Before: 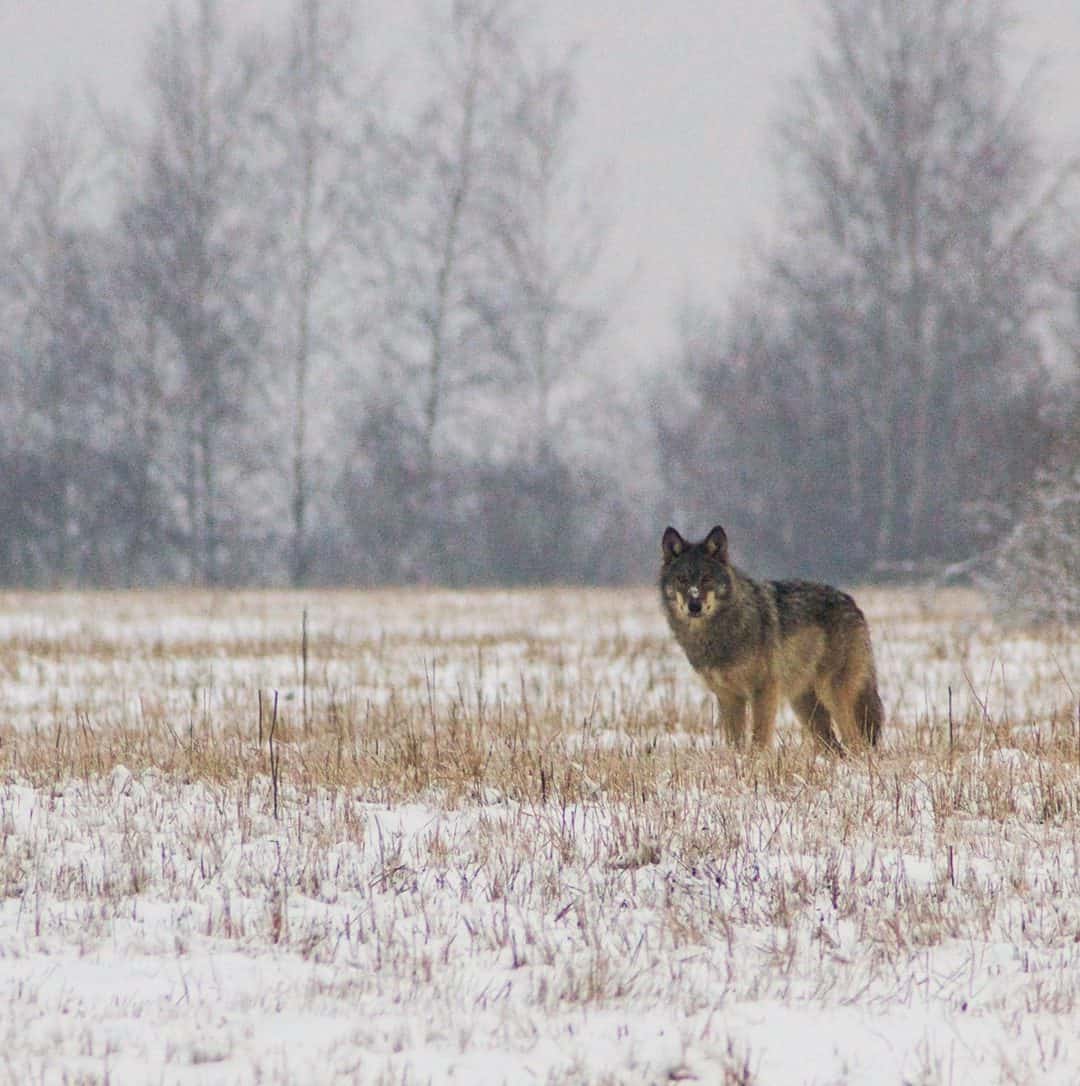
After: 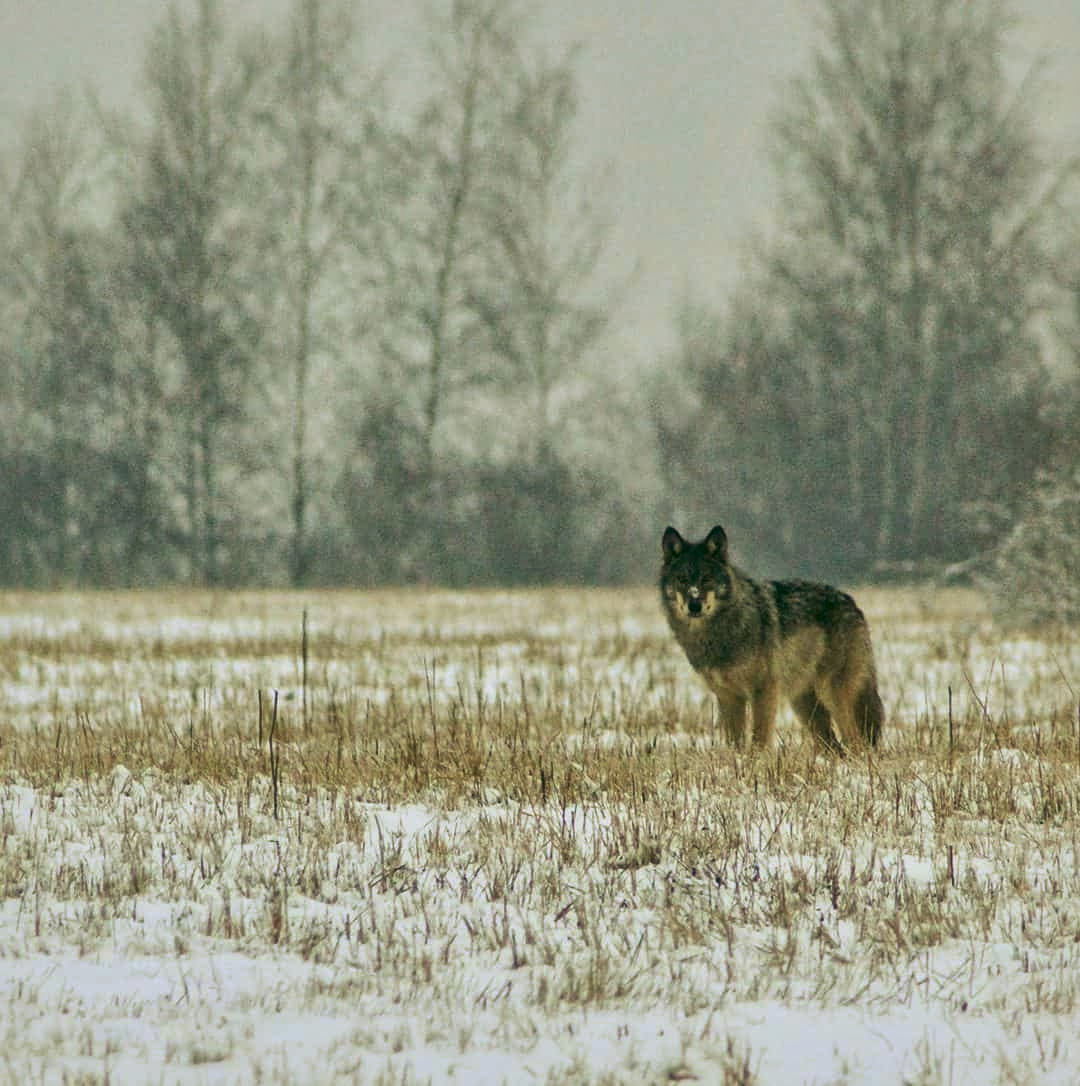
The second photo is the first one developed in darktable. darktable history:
rgb curve: curves: ch0 [(0.123, 0.061) (0.995, 0.887)]; ch1 [(0.06, 0.116) (1, 0.906)]; ch2 [(0, 0) (0.824, 0.69) (1, 1)], mode RGB, independent channels, compensate middle gray true
local contrast: mode bilateral grid, contrast 20, coarseness 50, detail 161%, midtone range 0.2
